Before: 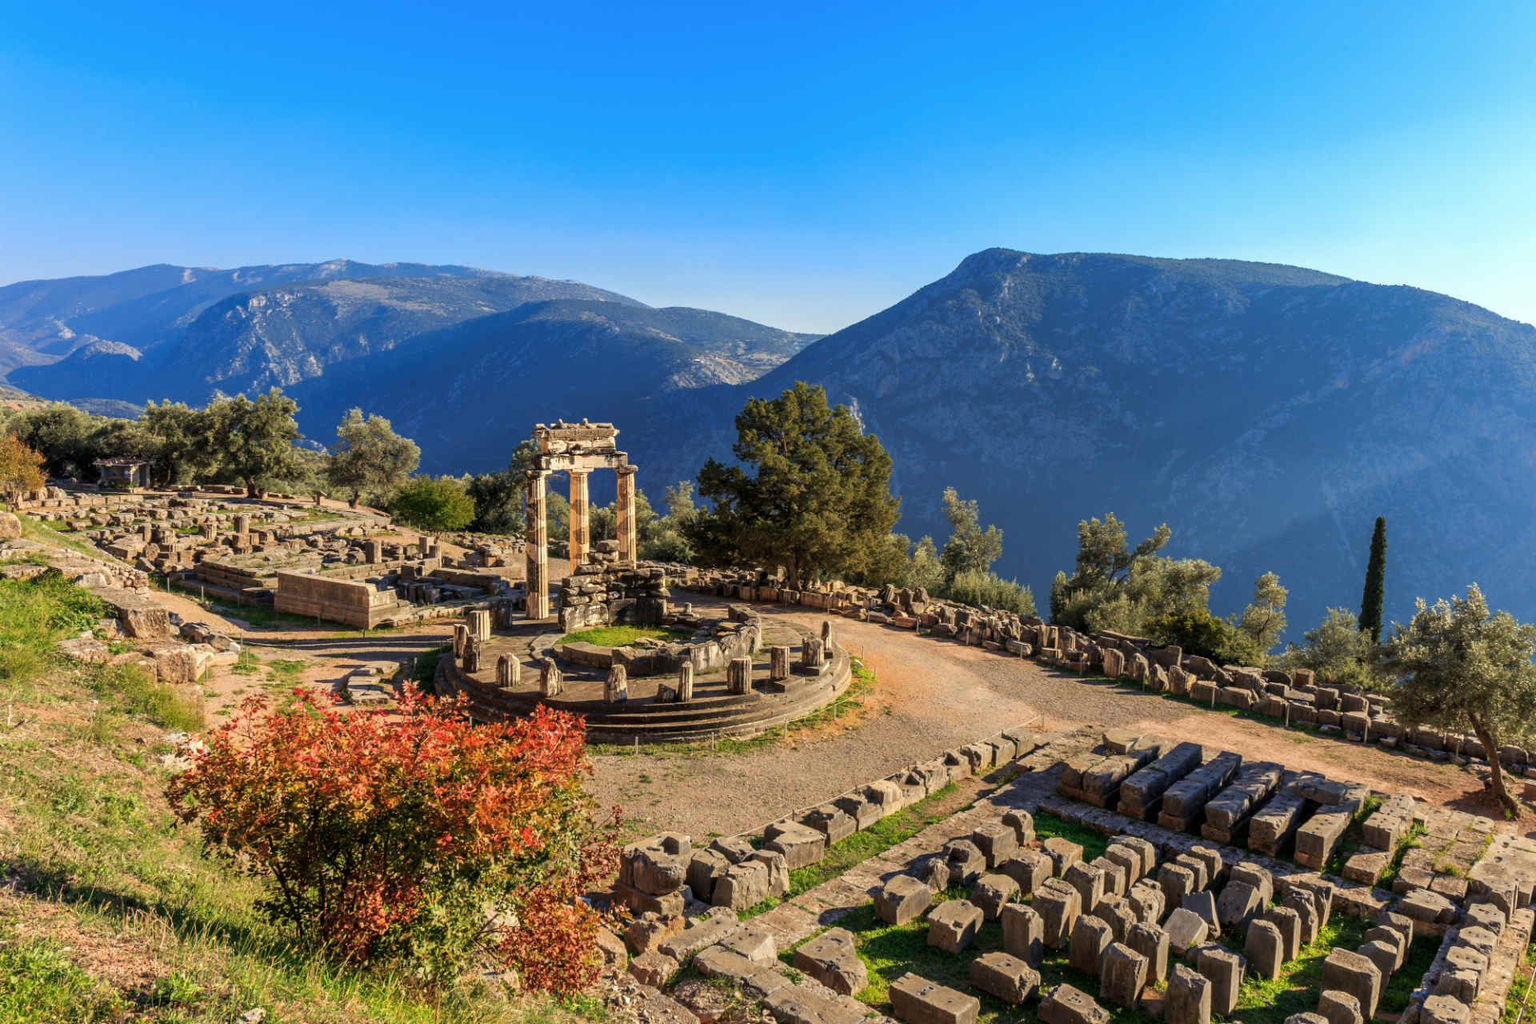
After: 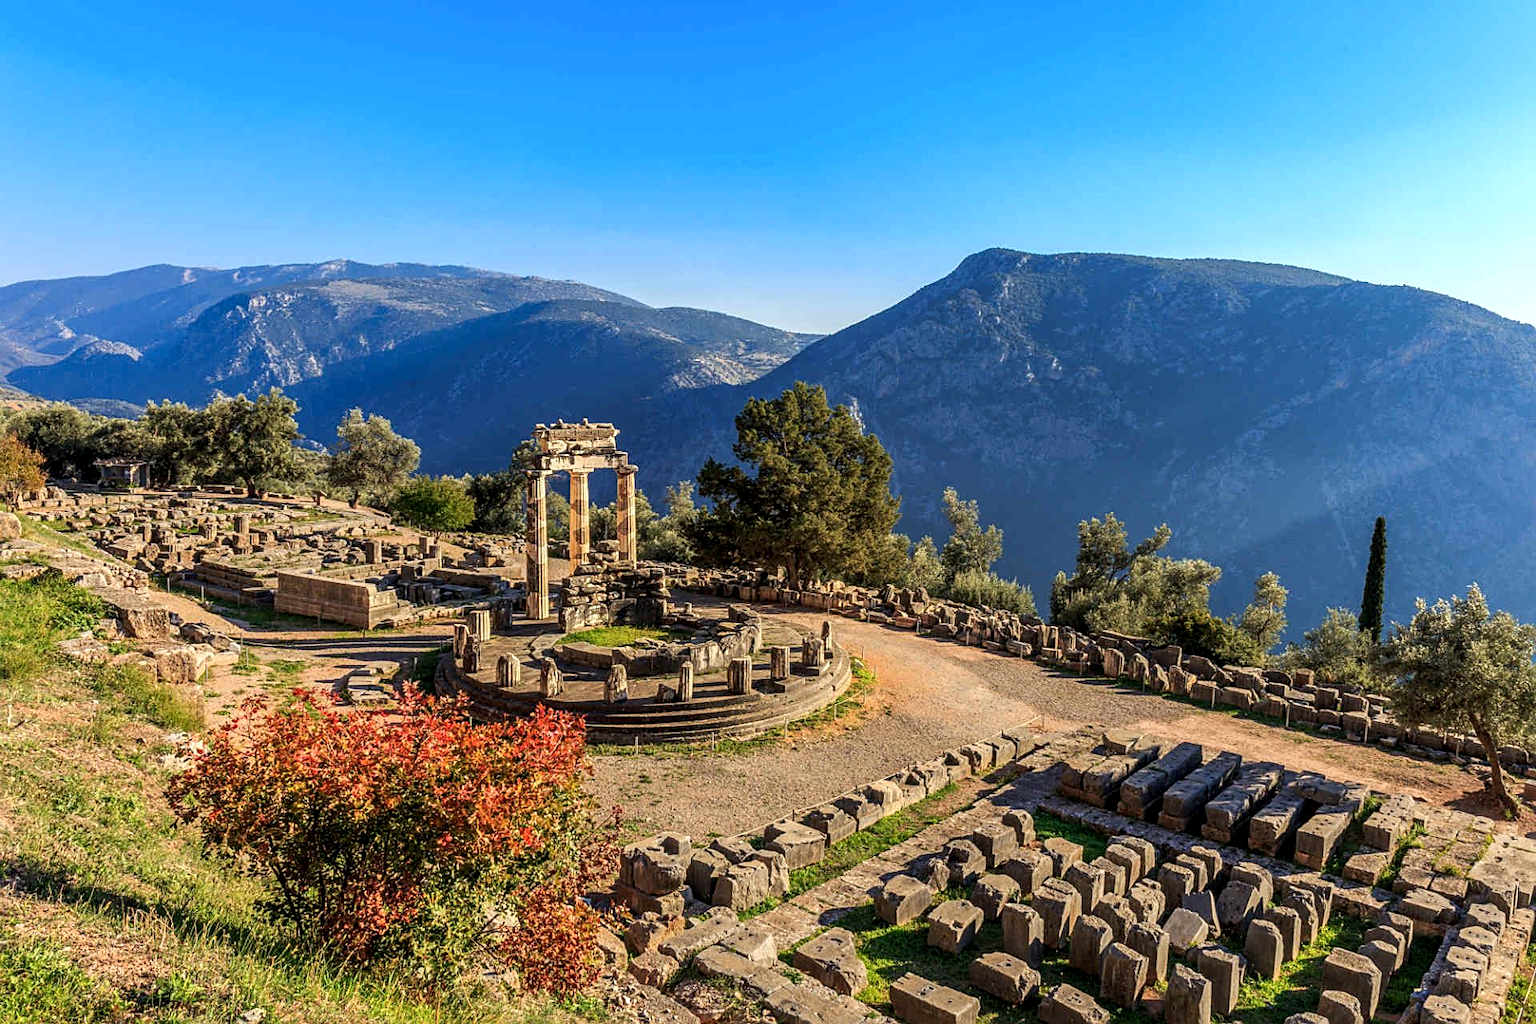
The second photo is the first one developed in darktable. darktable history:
contrast brightness saturation: contrast 0.1, brightness 0.02, saturation 0.02
local contrast: on, module defaults
sharpen: on, module defaults
